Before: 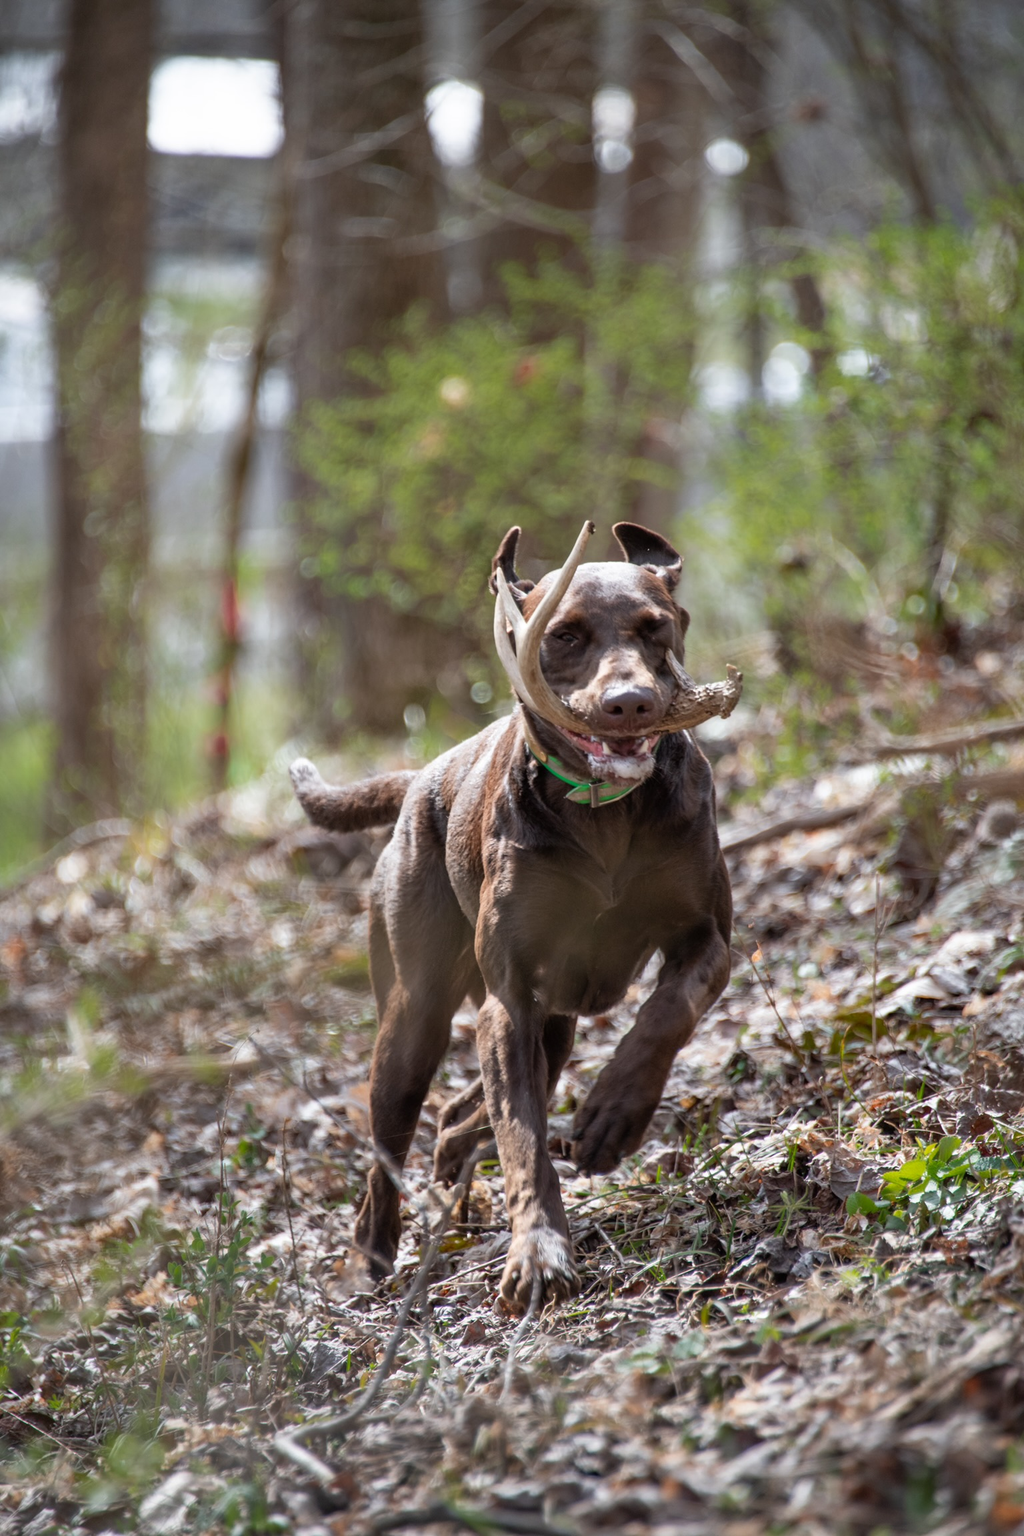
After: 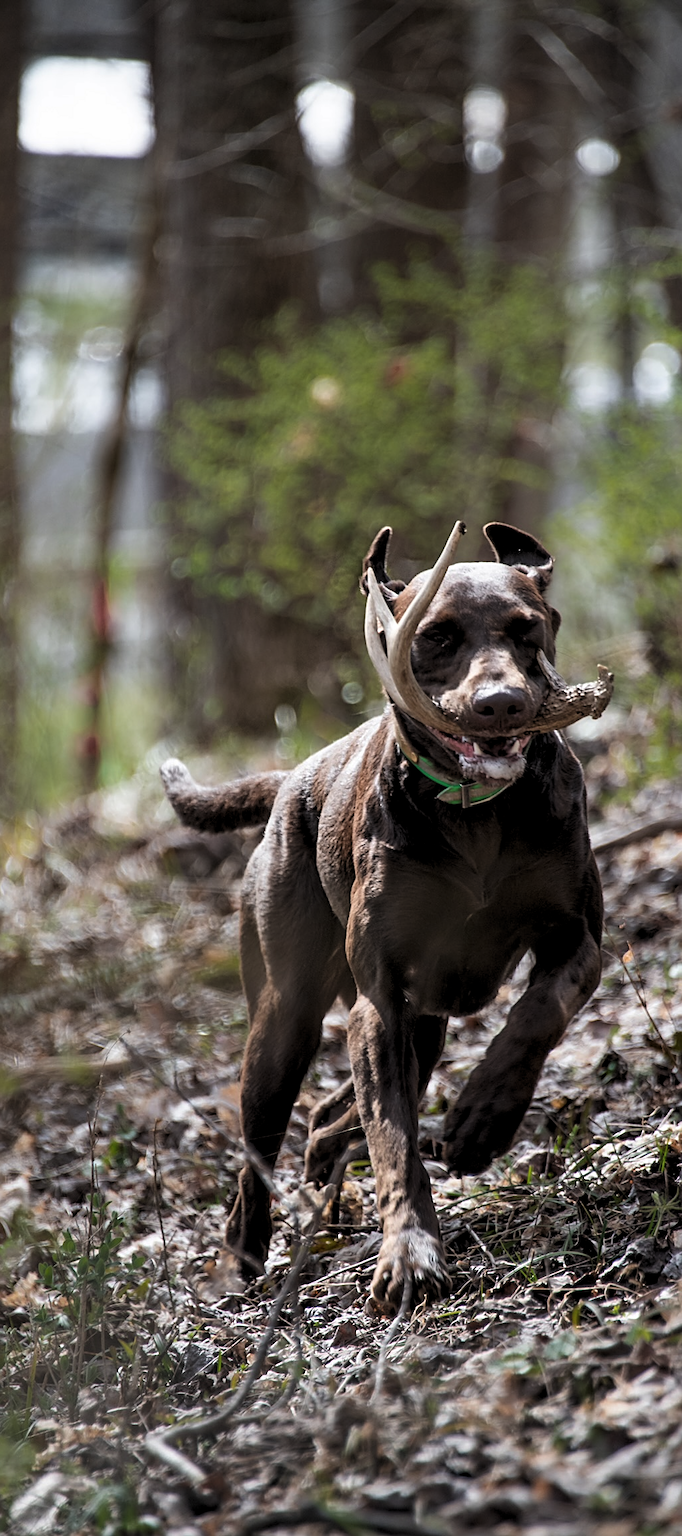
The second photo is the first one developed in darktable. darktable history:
sharpen: on, module defaults
crop and rotate: left 12.673%, right 20.66%
color balance rgb: on, module defaults
levels: levels [0.116, 0.574, 1]
